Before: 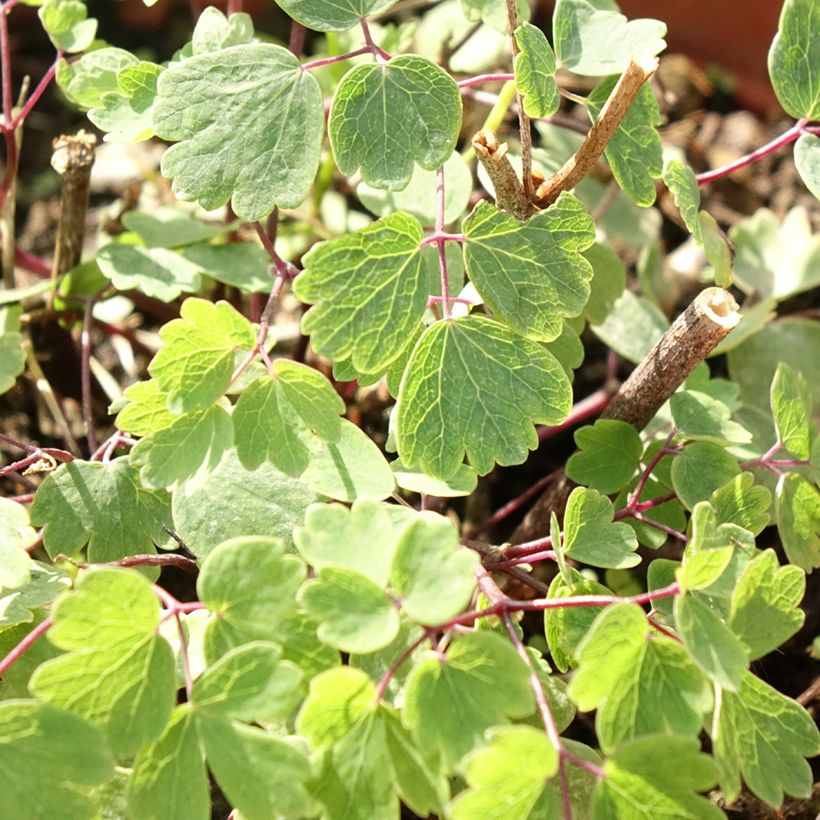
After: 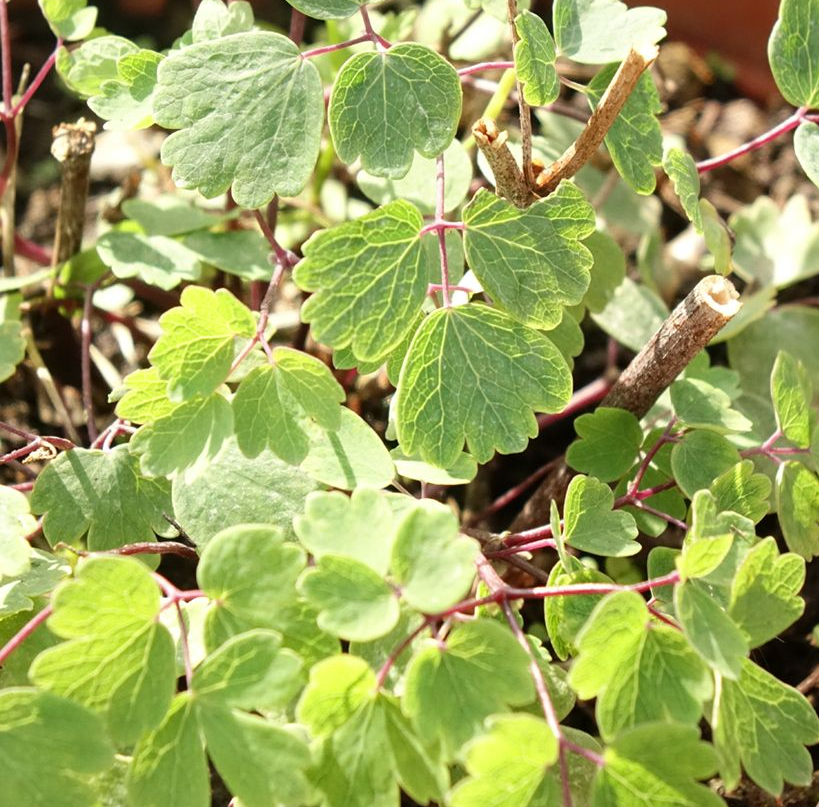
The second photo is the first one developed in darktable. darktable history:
crop: top 1.556%, right 0.037%
